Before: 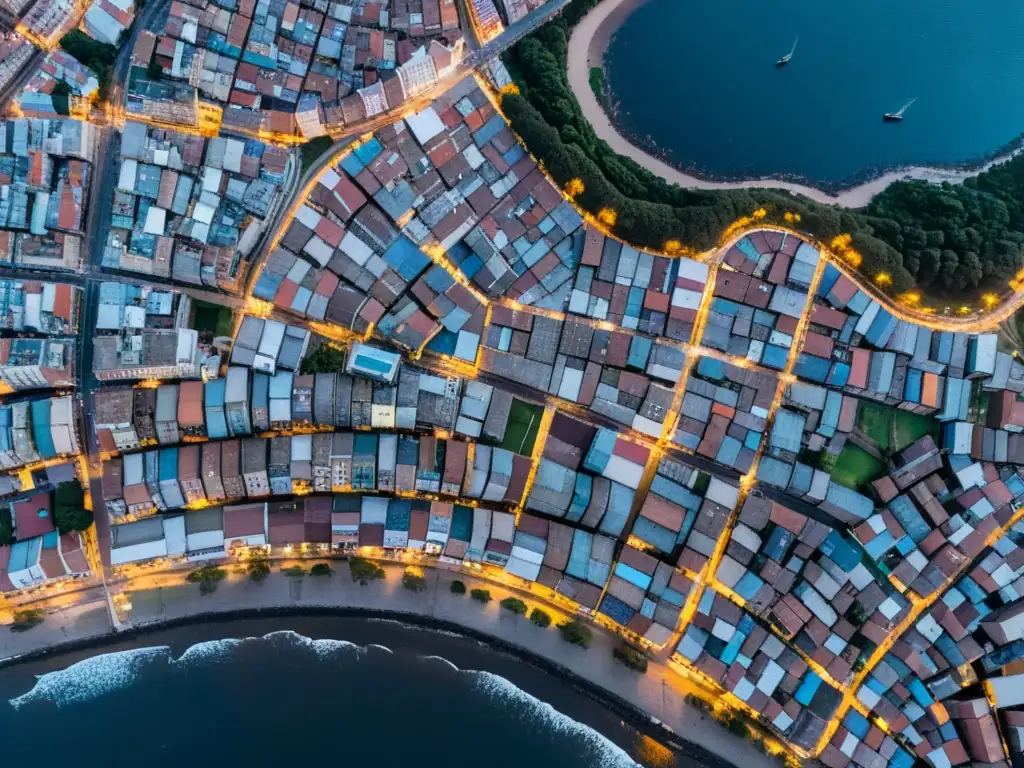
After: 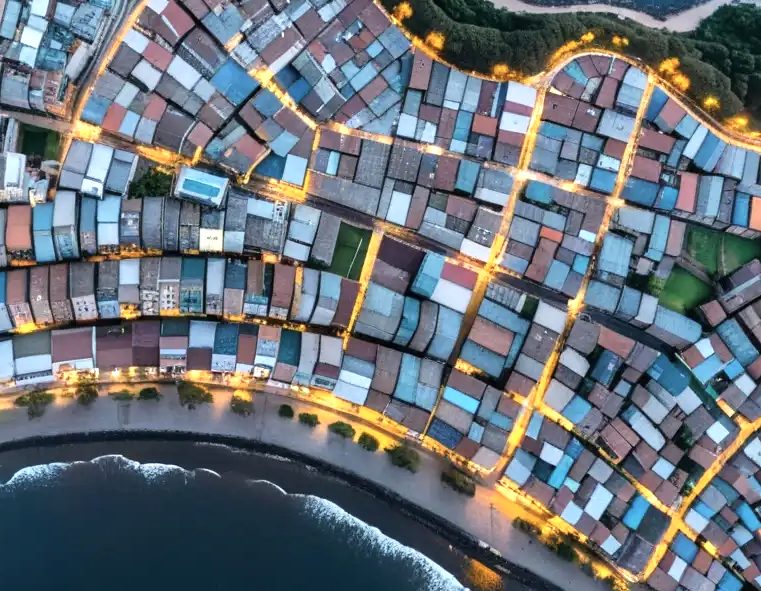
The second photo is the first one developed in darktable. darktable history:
crop: left 16.839%, top 22.97%, right 8.808%
color correction: highlights b* -0.002, saturation 0.831
exposure: exposure 0.567 EV, compensate highlight preservation false
